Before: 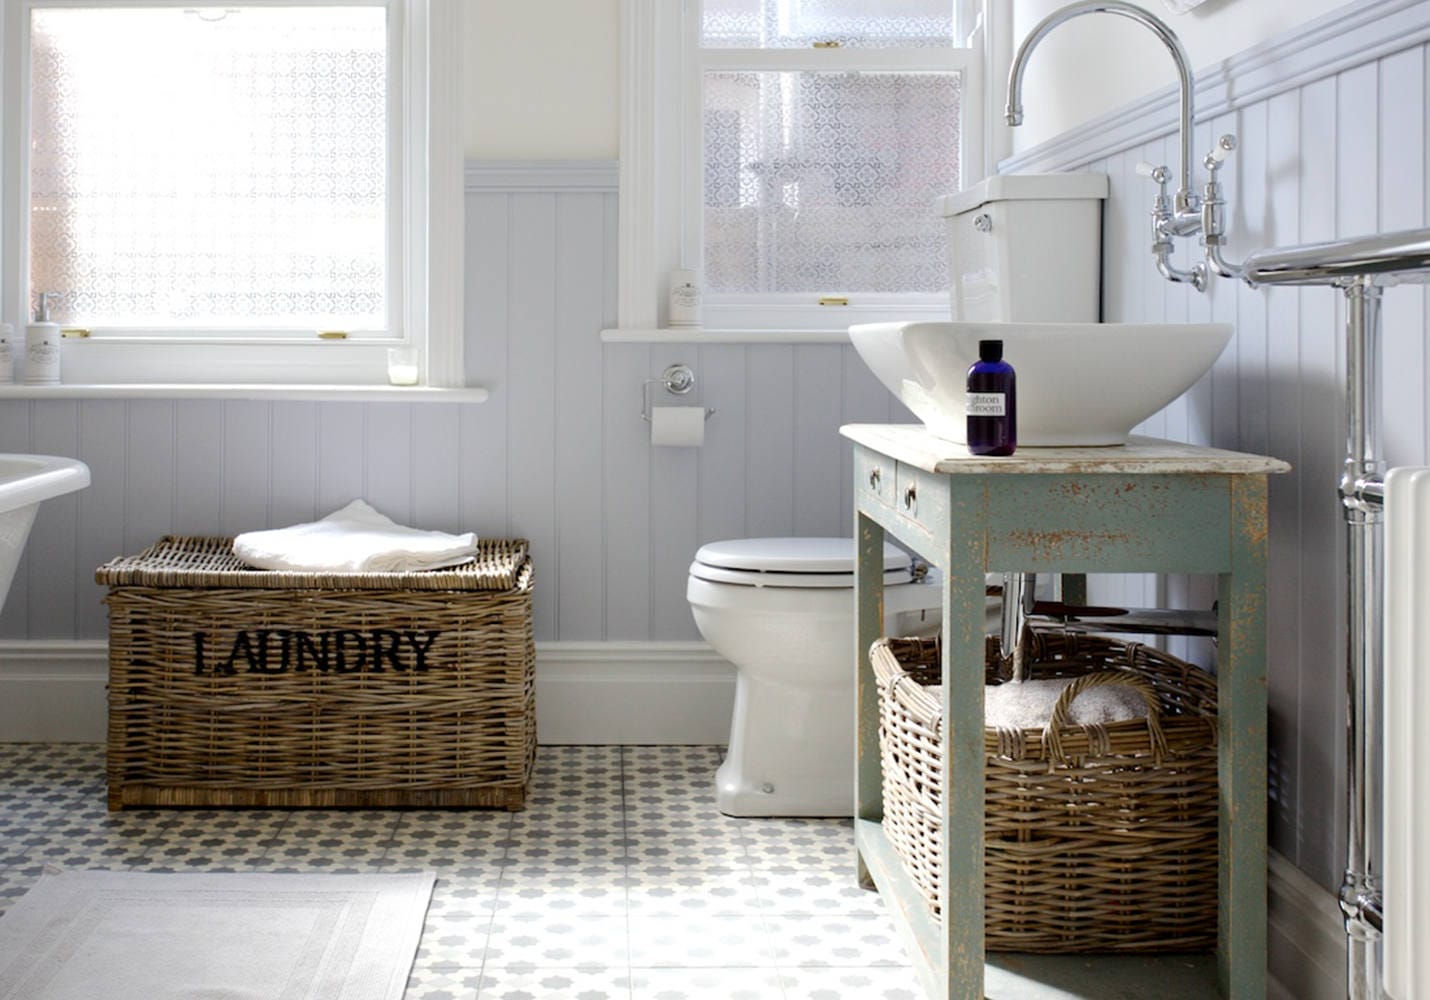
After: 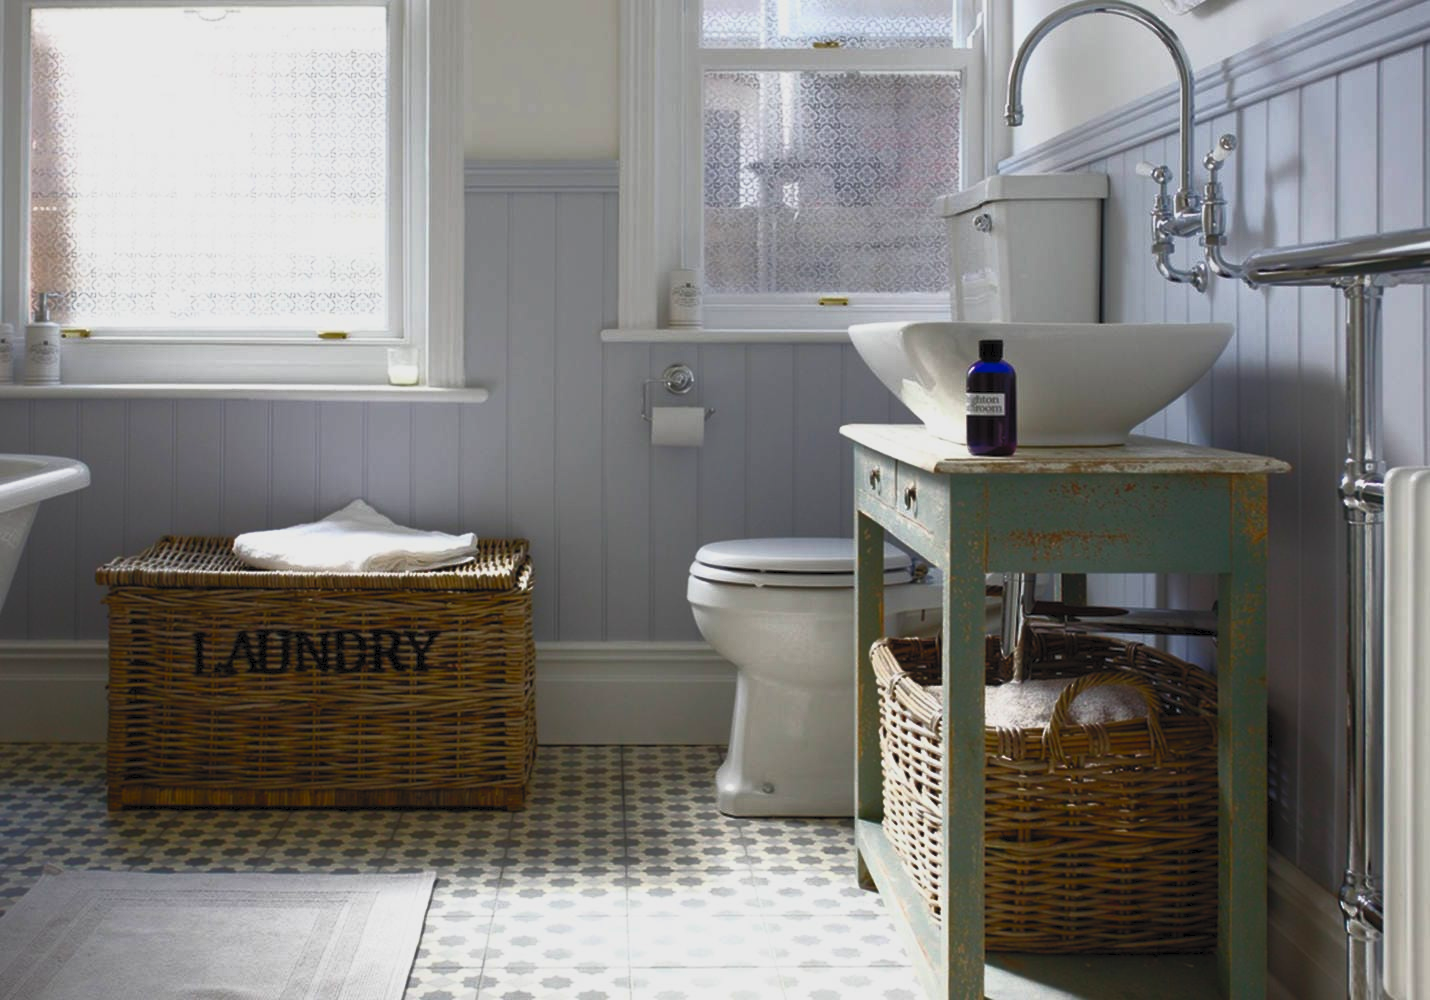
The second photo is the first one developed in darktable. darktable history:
exposure: exposure -1.97 EV, compensate exposure bias true, compensate highlight preservation false
contrast brightness saturation: contrast 0.99, brightness 0.99, saturation 0.989
